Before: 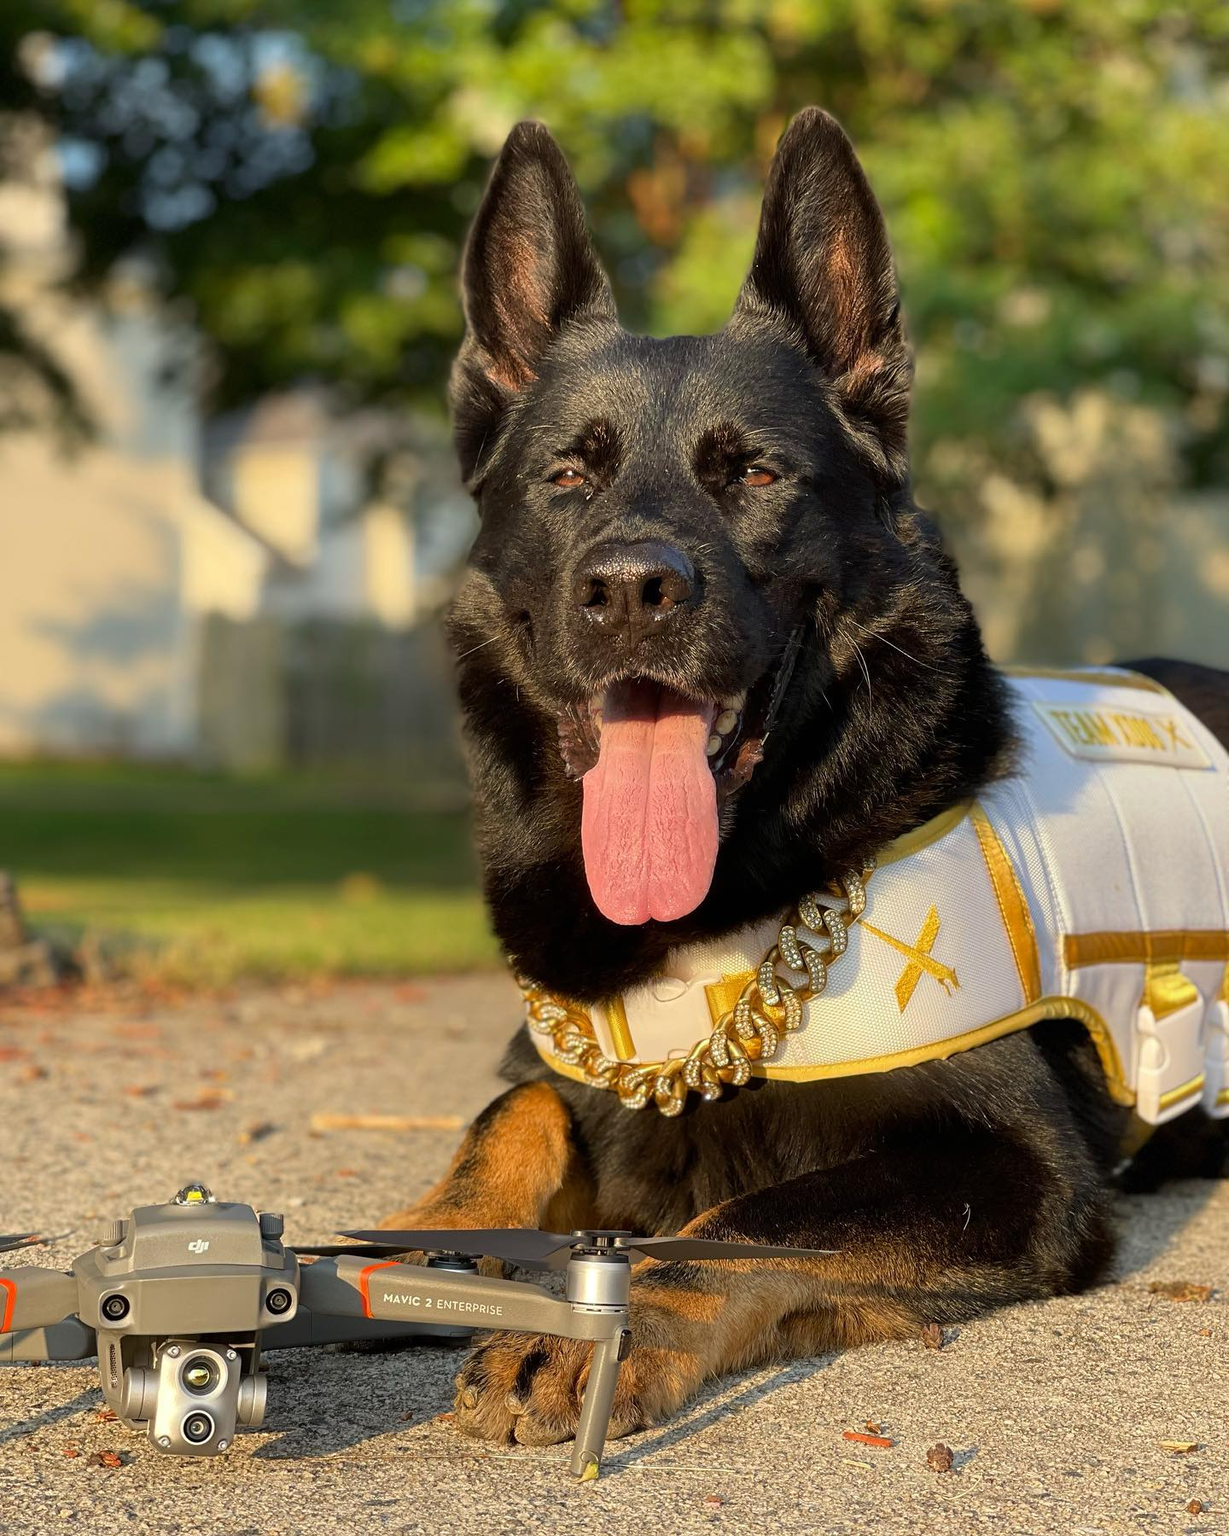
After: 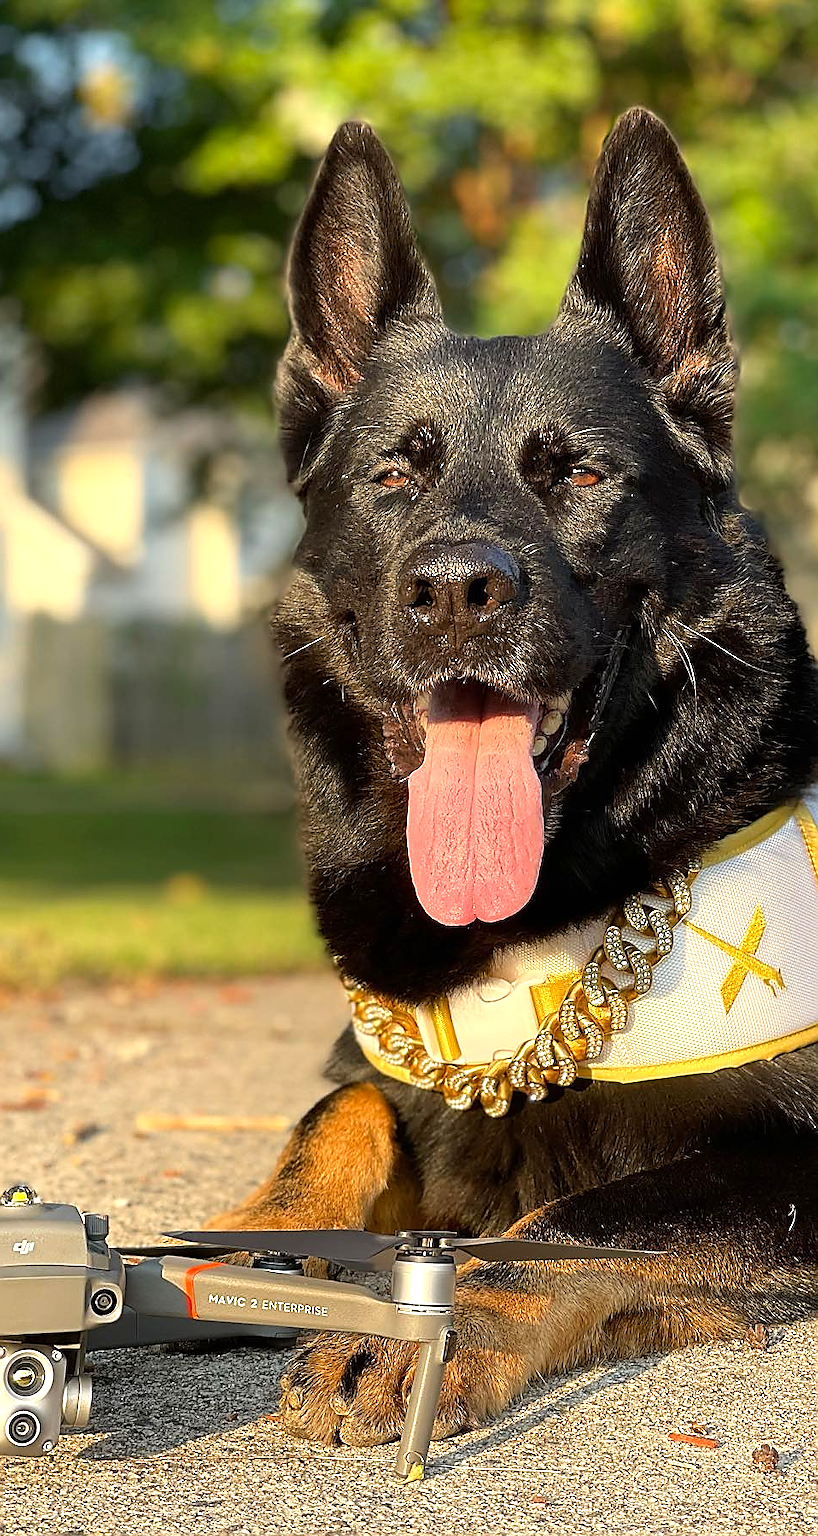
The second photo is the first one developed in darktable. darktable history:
crop and rotate: left 14.292%, right 19.041%
sharpen: radius 1.4, amount 1.25, threshold 0.7
levels: levels [0, 0.43, 0.859]
